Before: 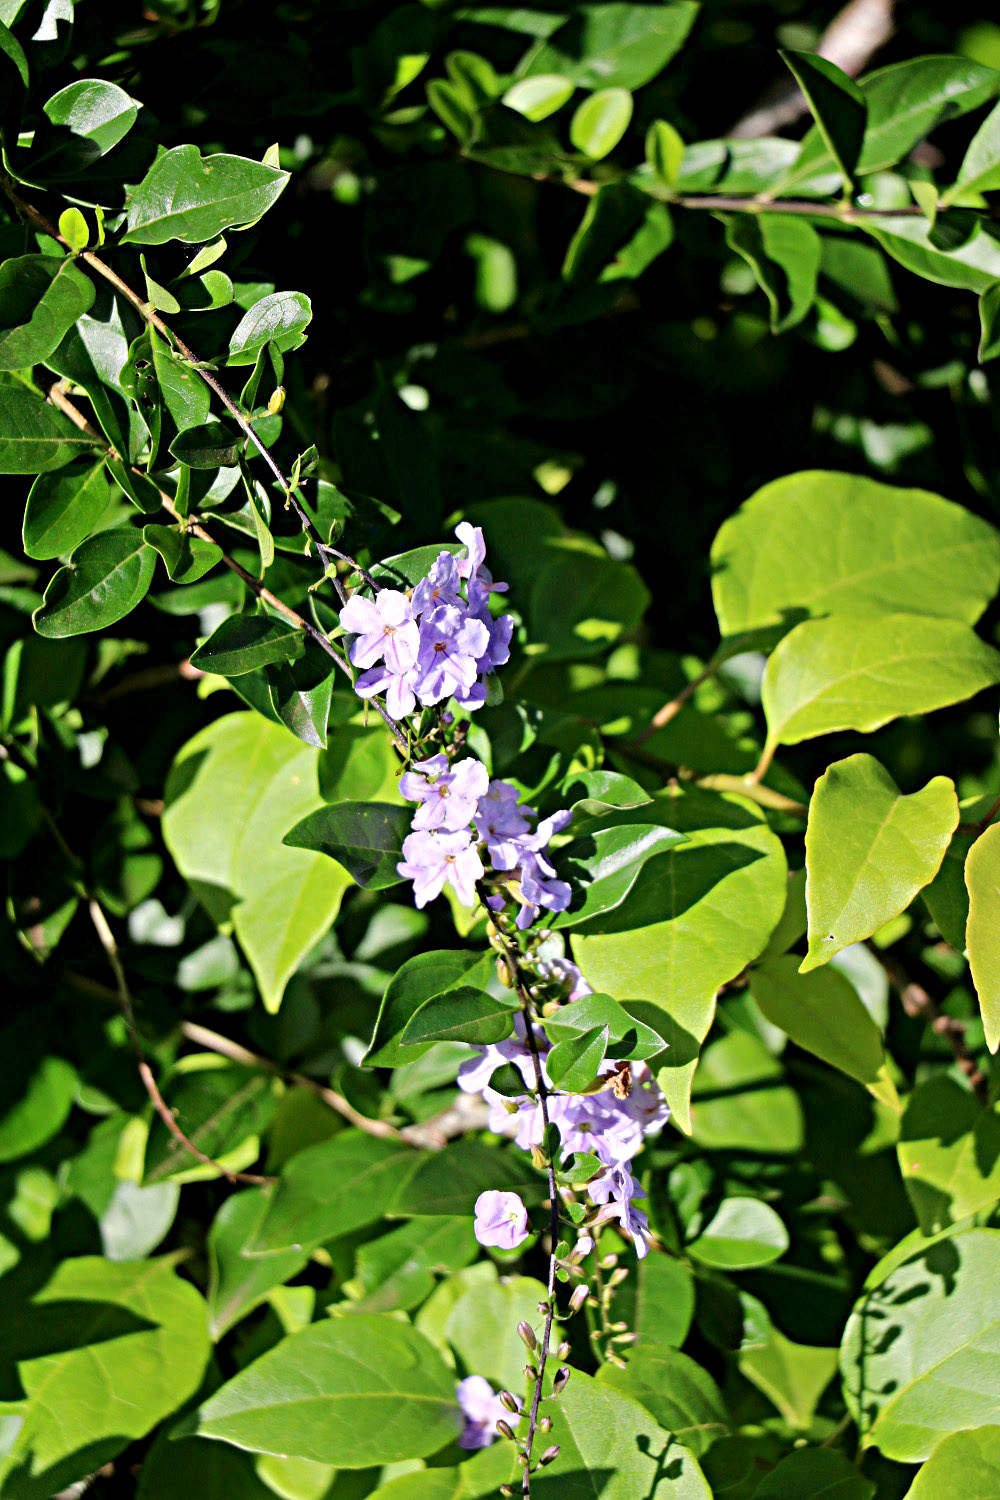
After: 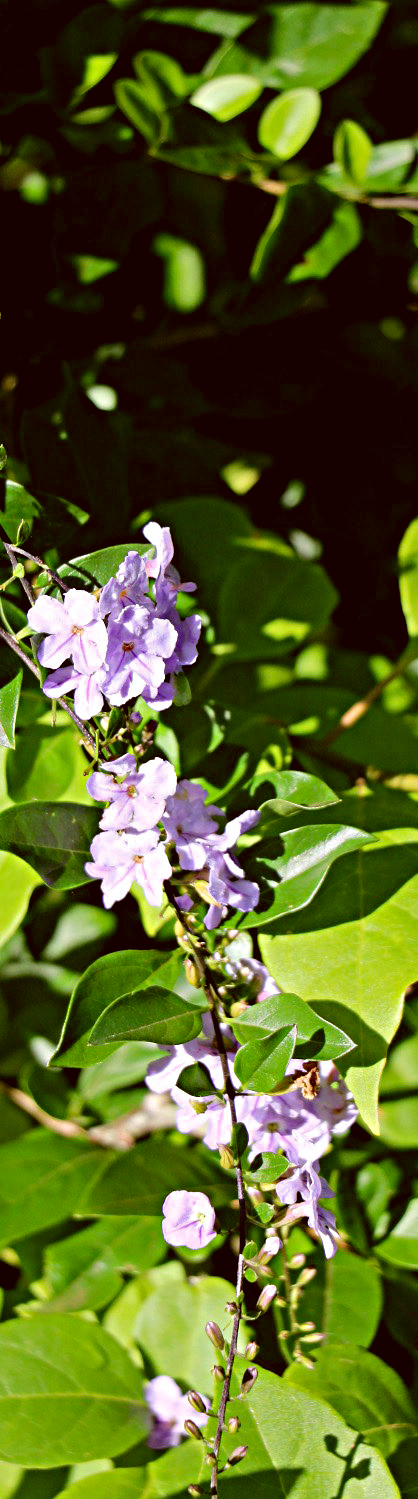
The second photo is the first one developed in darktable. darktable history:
crop: left 31.256%, right 26.912%
color correction: highlights a* -0.453, highlights b* 0.181, shadows a* 4.3, shadows b* 20.25
